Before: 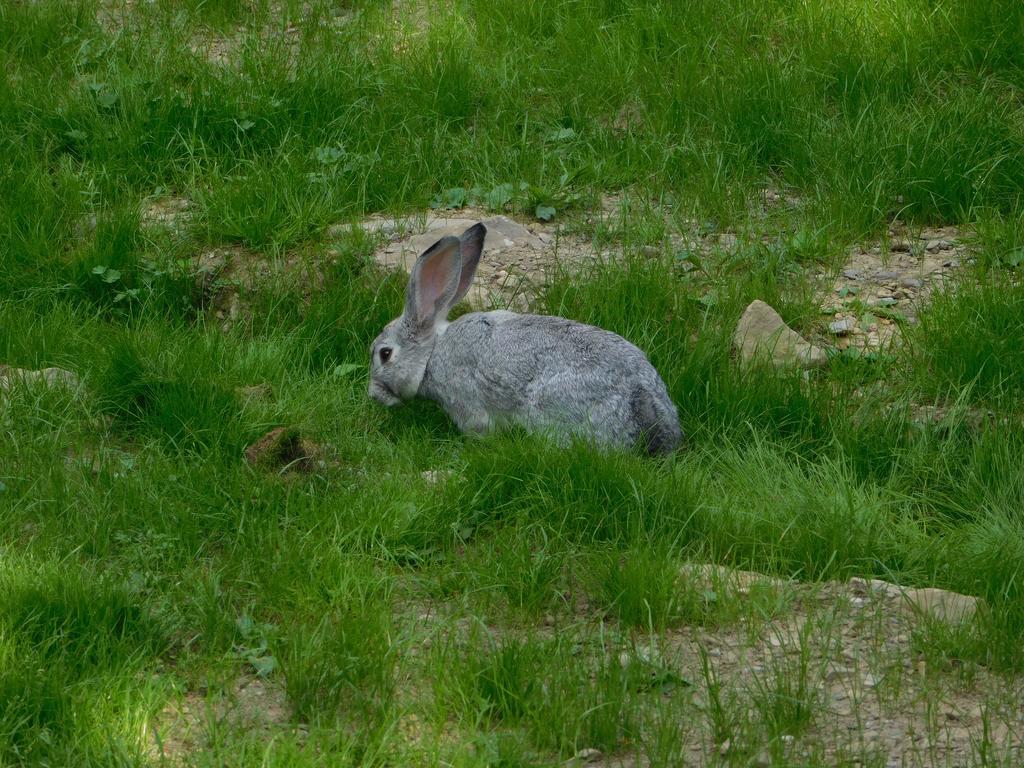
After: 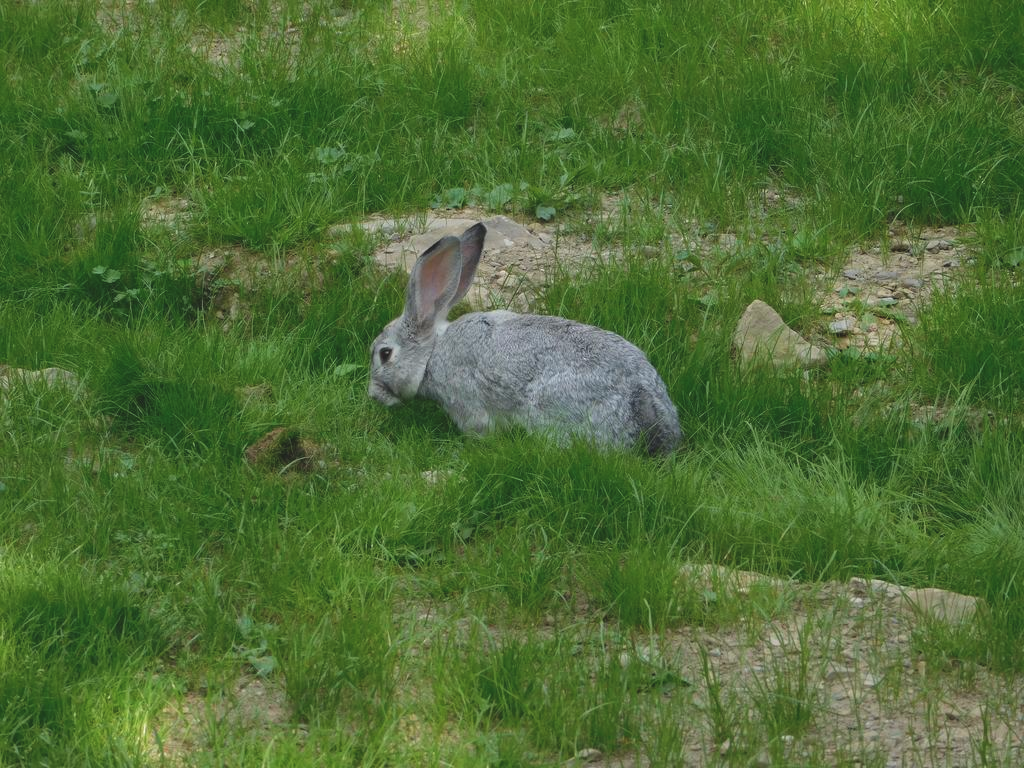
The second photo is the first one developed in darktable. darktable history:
color balance "[matte effect]": lift [1.007, 1, 1, 1], gamma [1.097, 1, 1, 1]
